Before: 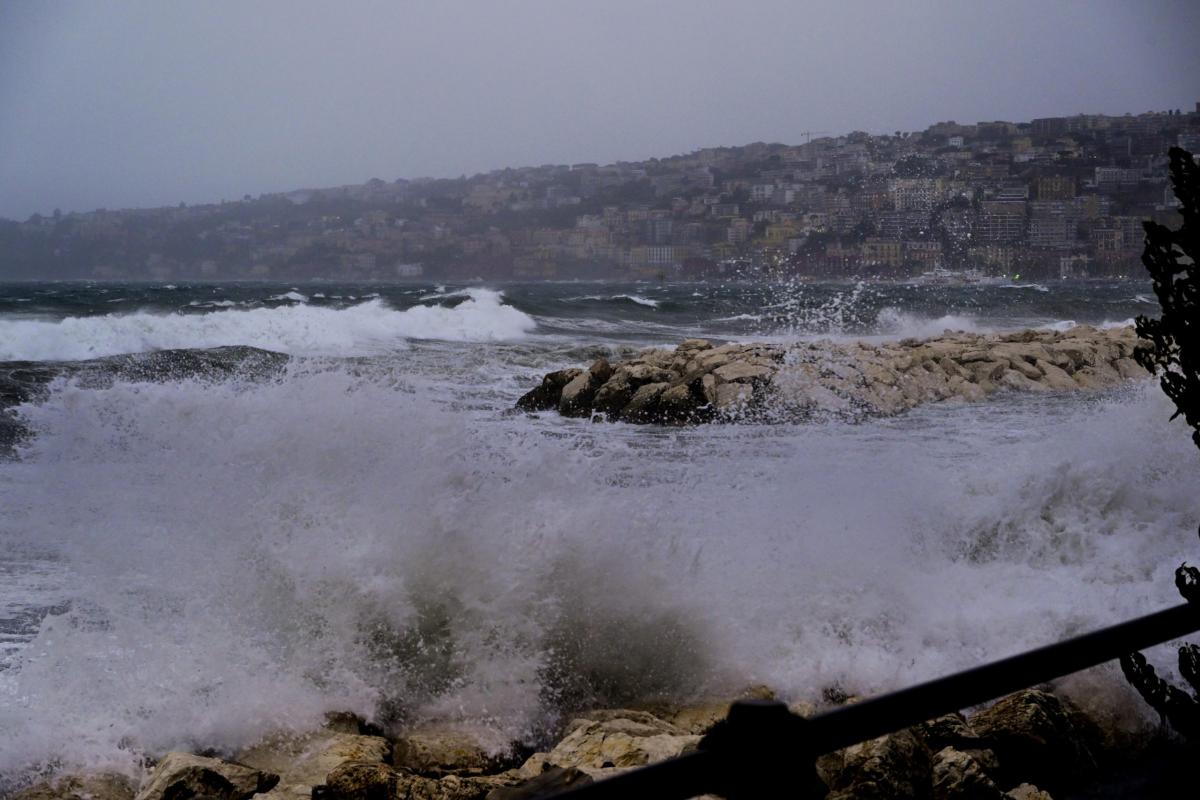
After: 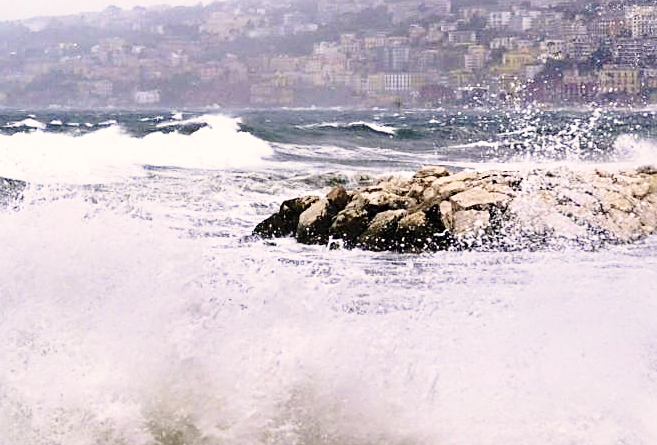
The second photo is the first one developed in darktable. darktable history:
sharpen: on, module defaults
tone equalizer: on, module defaults
base curve: curves: ch0 [(0, 0) (0.028, 0.03) (0.105, 0.232) (0.387, 0.748) (0.754, 0.968) (1, 1)], preserve colors none
crop and rotate: left 22%, top 21.658%, right 23.216%, bottom 22.645%
exposure: black level correction 0, exposure 1 EV, compensate highlight preservation false
color correction: highlights a* 3.57, highlights b* 5.12
